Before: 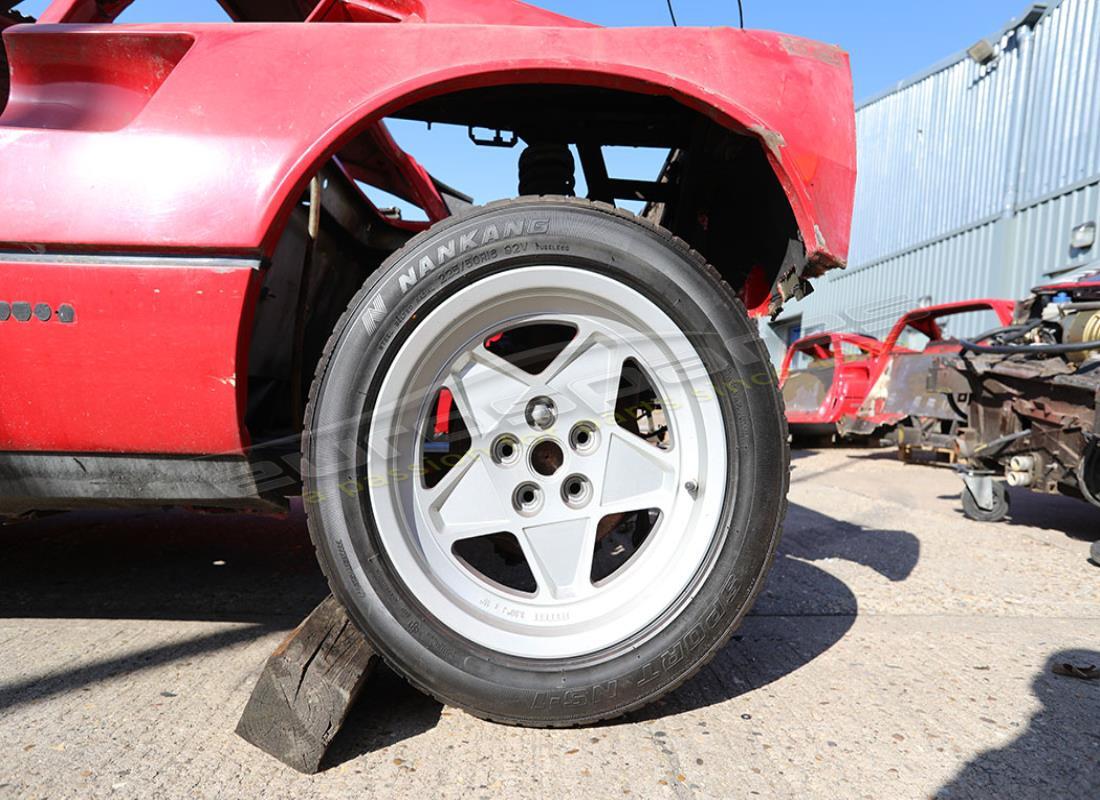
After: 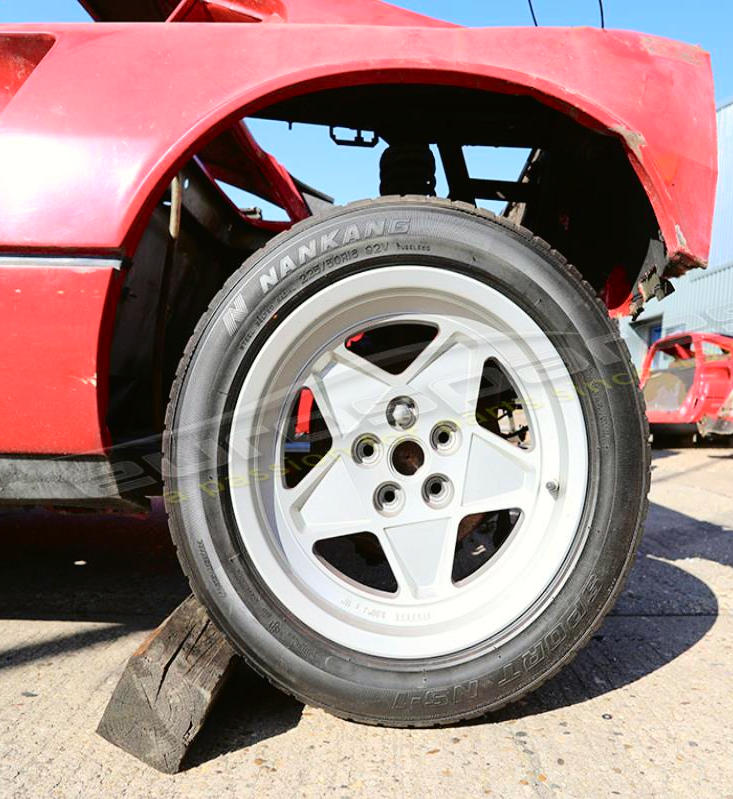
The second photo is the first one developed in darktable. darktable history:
tone curve: curves: ch0 [(0, 0.01) (0.052, 0.045) (0.136, 0.133) (0.29, 0.332) (0.453, 0.531) (0.676, 0.751) (0.89, 0.919) (1, 1)]; ch1 [(0, 0) (0.094, 0.081) (0.285, 0.299) (0.385, 0.403) (0.446, 0.443) (0.502, 0.5) (0.544, 0.552) (0.589, 0.612) (0.722, 0.728) (1, 1)]; ch2 [(0, 0) (0.257, 0.217) (0.43, 0.421) (0.498, 0.507) (0.531, 0.544) (0.56, 0.579) (0.625, 0.642) (1, 1)], color space Lab, independent channels, preserve colors none
crop and rotate: left 12.673%, right 20.66%
